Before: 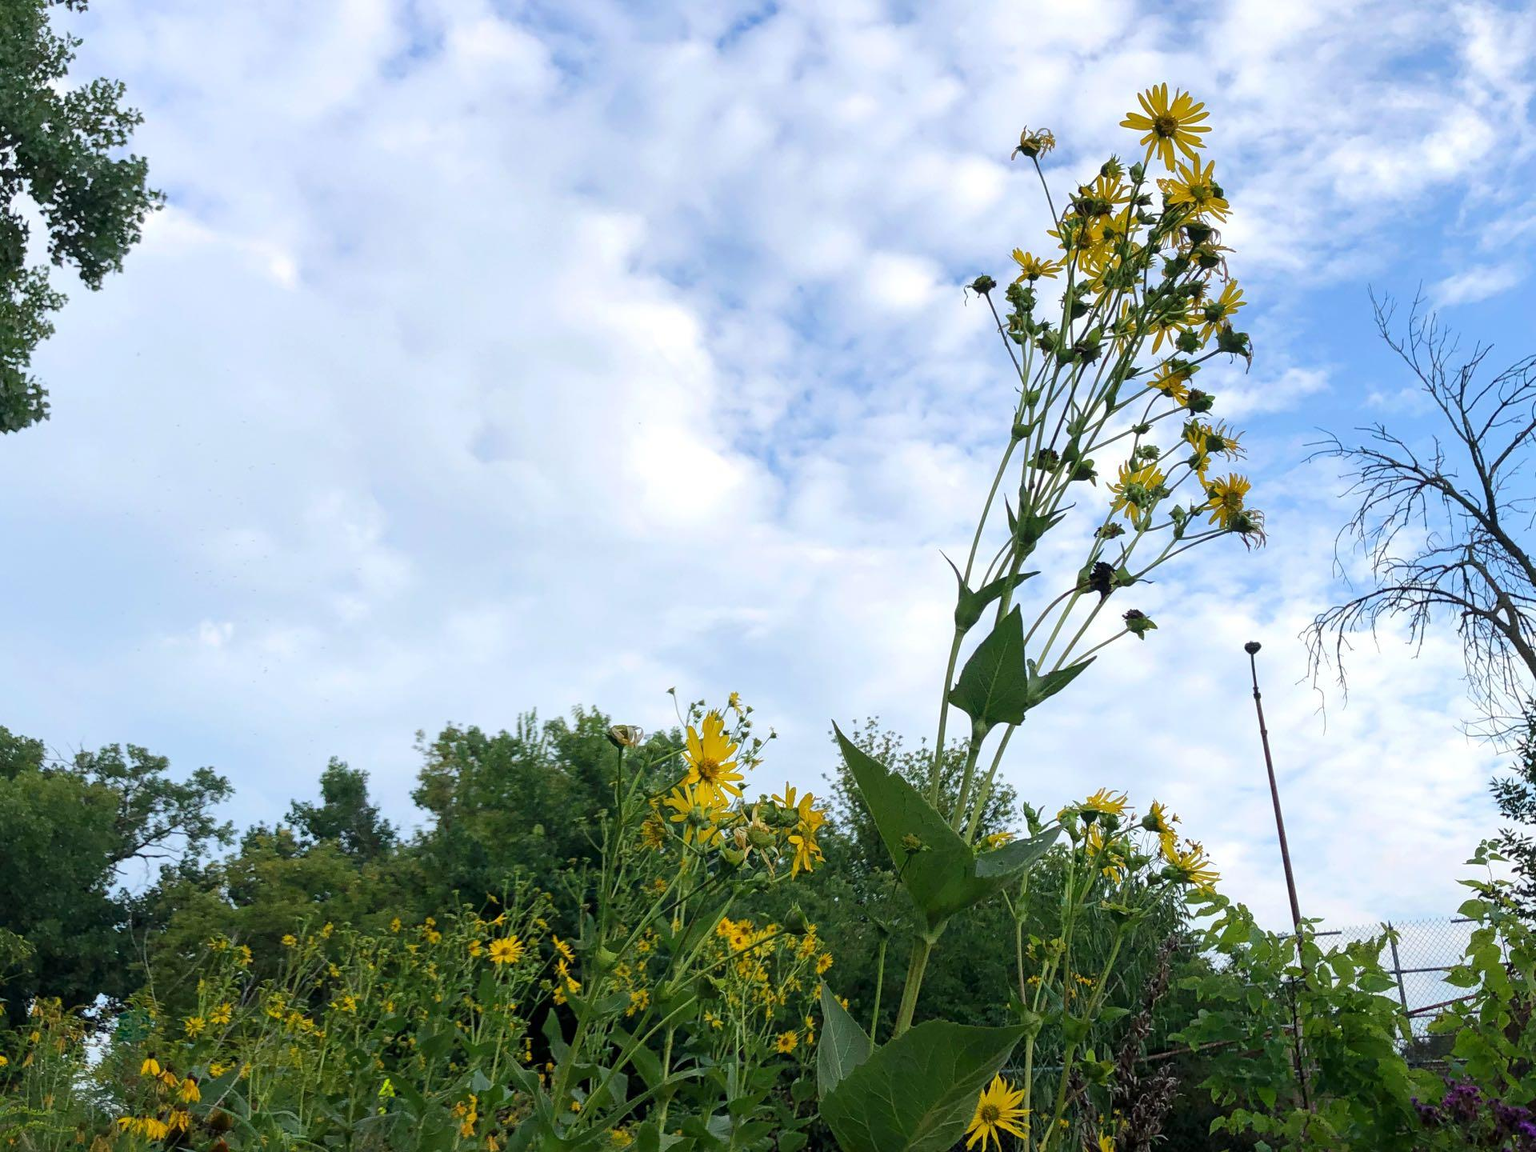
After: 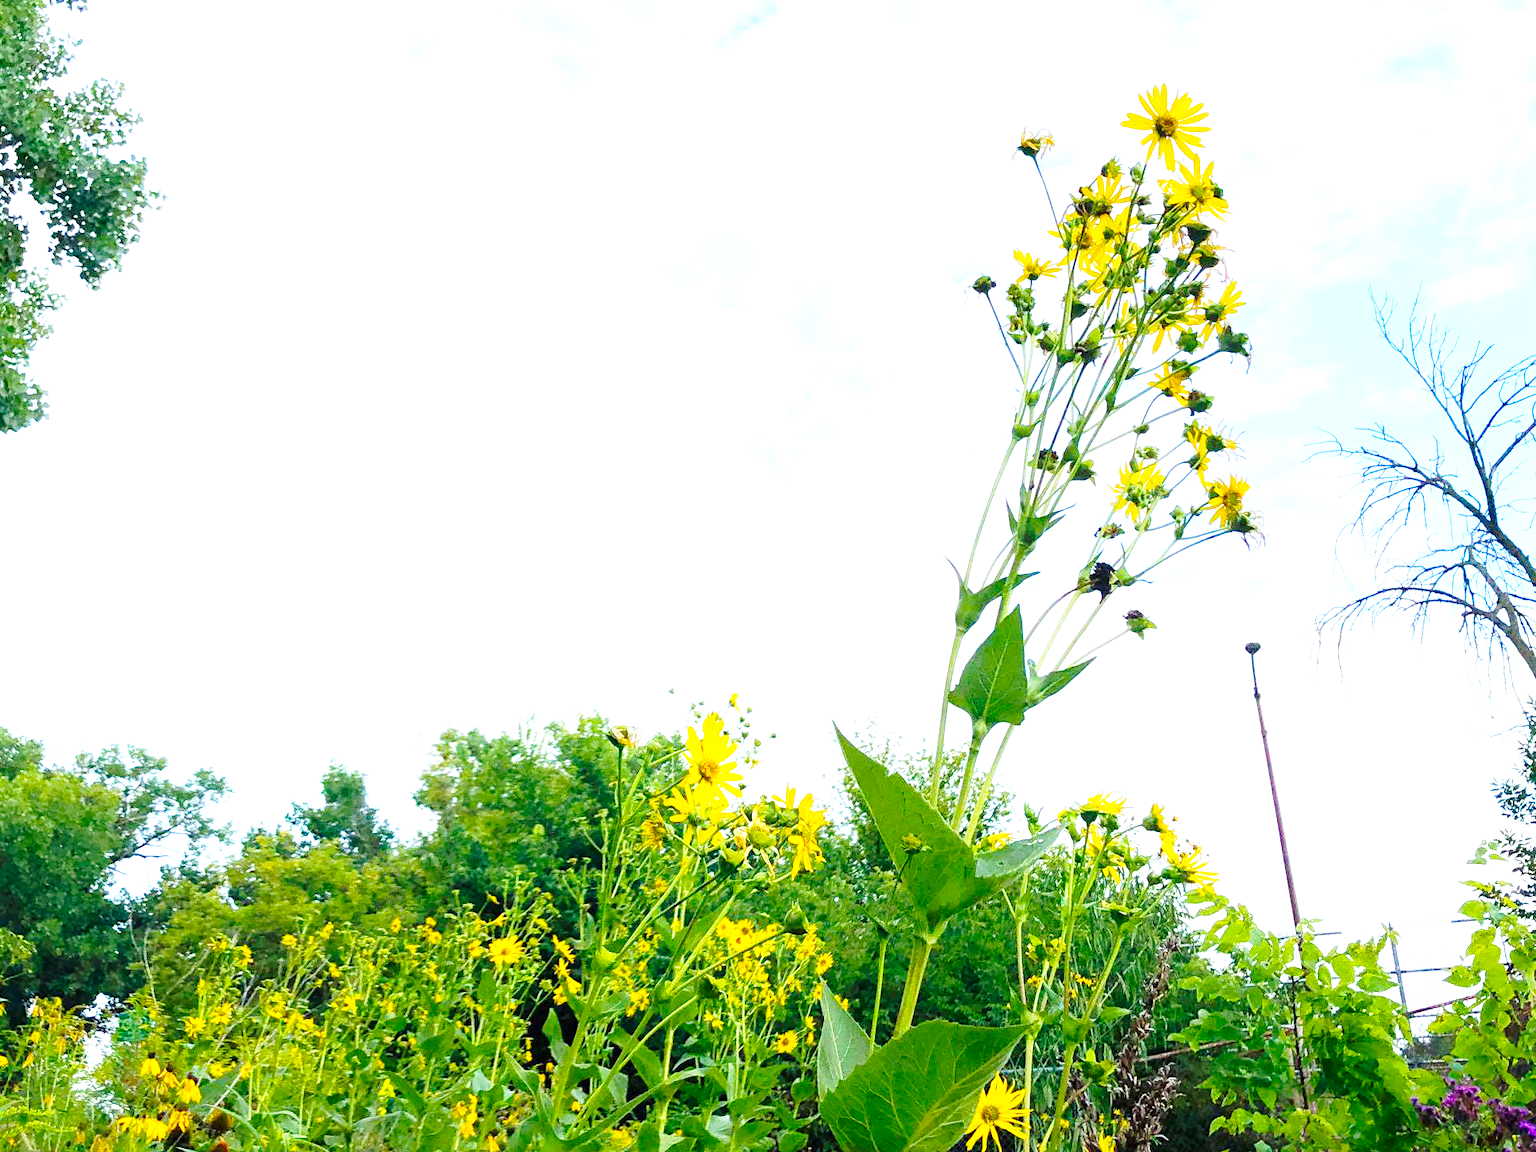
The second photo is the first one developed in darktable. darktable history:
exposure: black level correction 0, exposure 1.476 EV, compensate exposure bias true, compensate highlight preservation false
contrast brightness saturation: saturation -0.031
color balance rgb: perceptual saturation grading › global saturation 30.709%, global vibrance 20%
base curve: curves: ch0 [(0, 0) (0.028, 0.03) (0.121, 0.232) (0.46, 0.748) (0.859, 0.968) (1, 1)], preserve colors none
